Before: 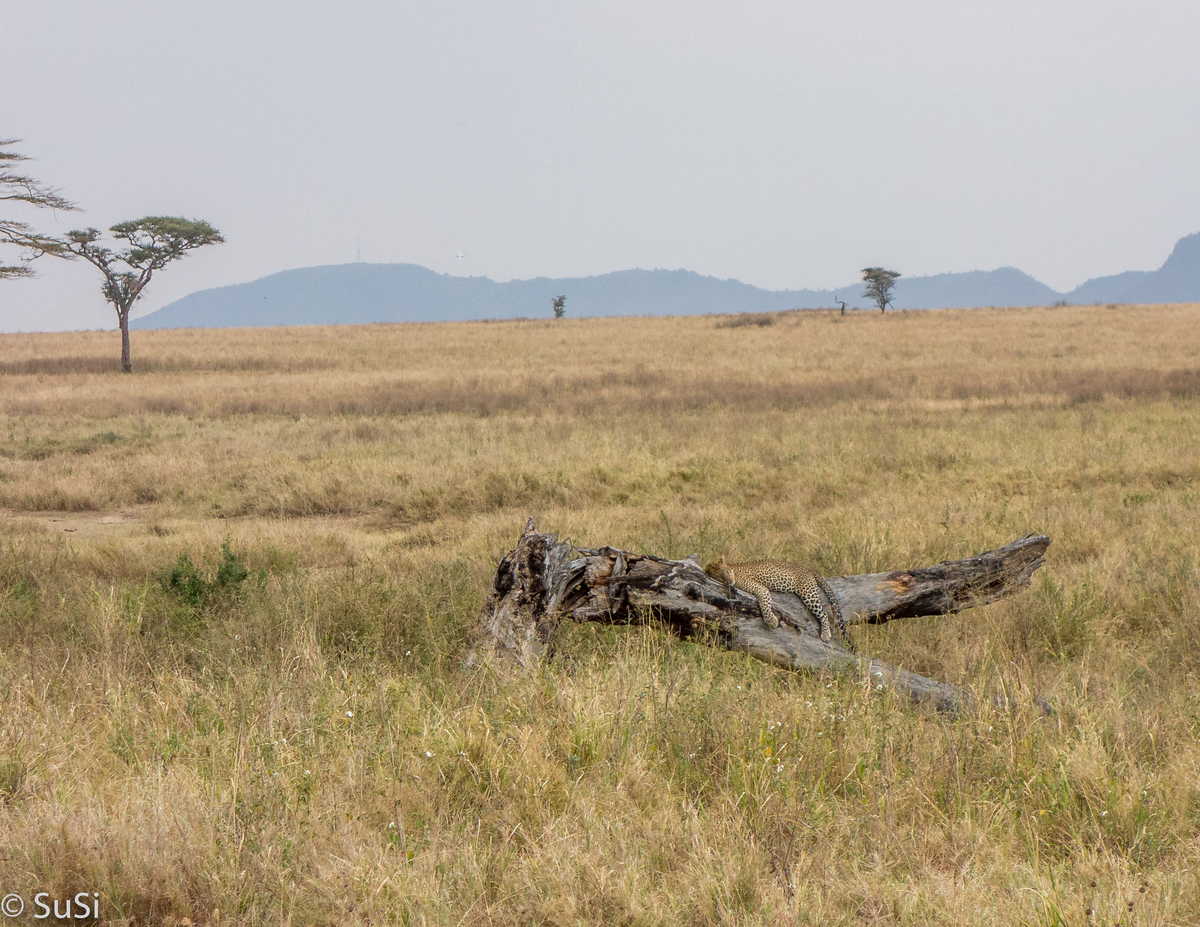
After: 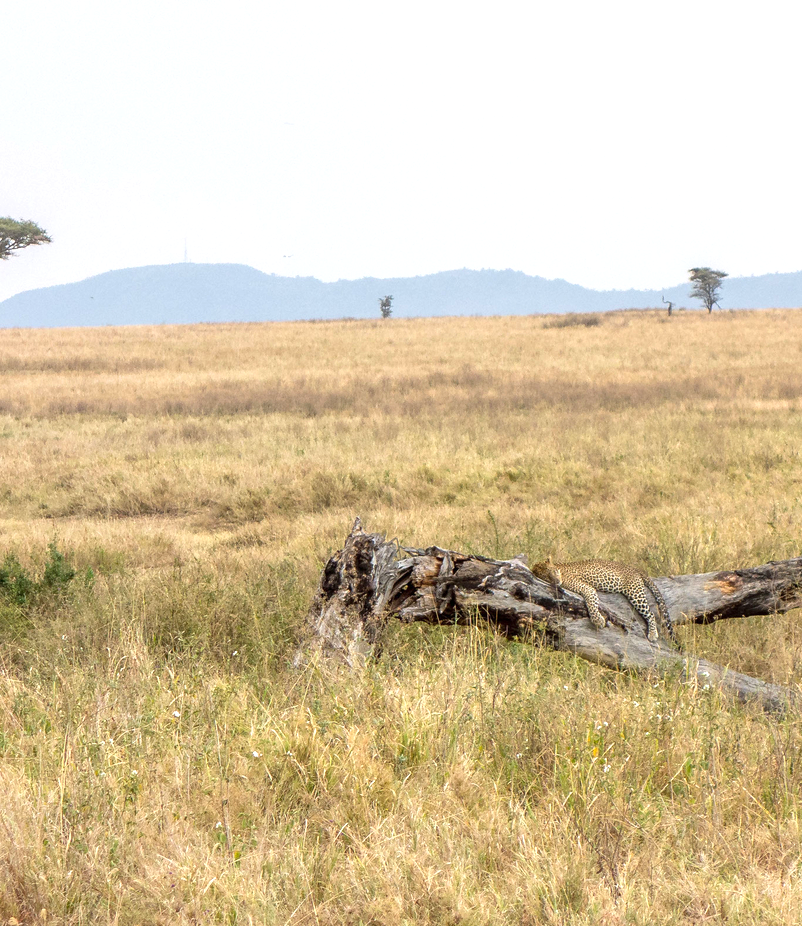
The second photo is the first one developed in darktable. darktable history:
crop and rotate: left 14.488%, right 18.633%
tone equalizer: -8 EV -0.762 EV, -7 EV -0.705 EV, -6 EV -0.597 EV, -5 EV -0.401 EV, -3 EV 0.383 EV, -2 EV 0.6 EV, -1 EV 0.699 EV, +0 EV 0.727 EV, smoothing diameter 24.86%, edges refinement/feathering 10.54, preserve details guided filter
